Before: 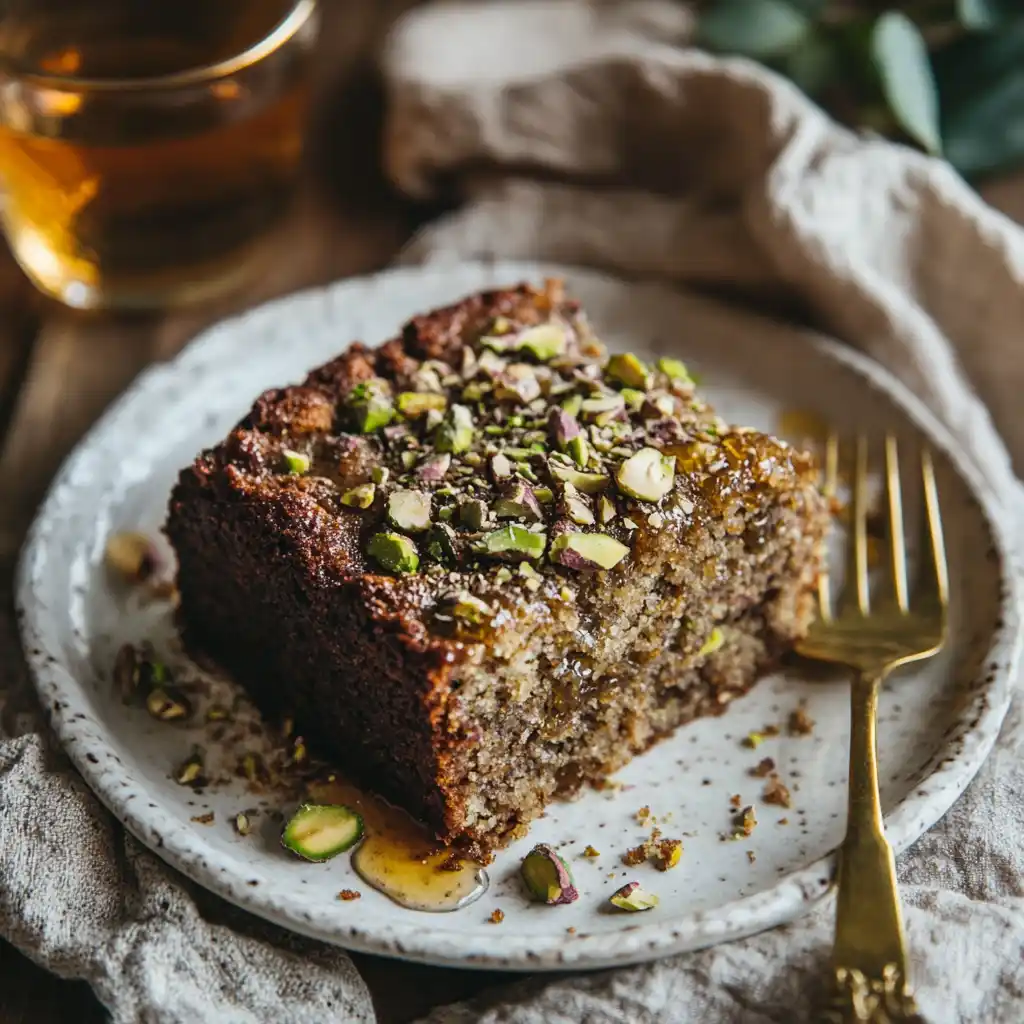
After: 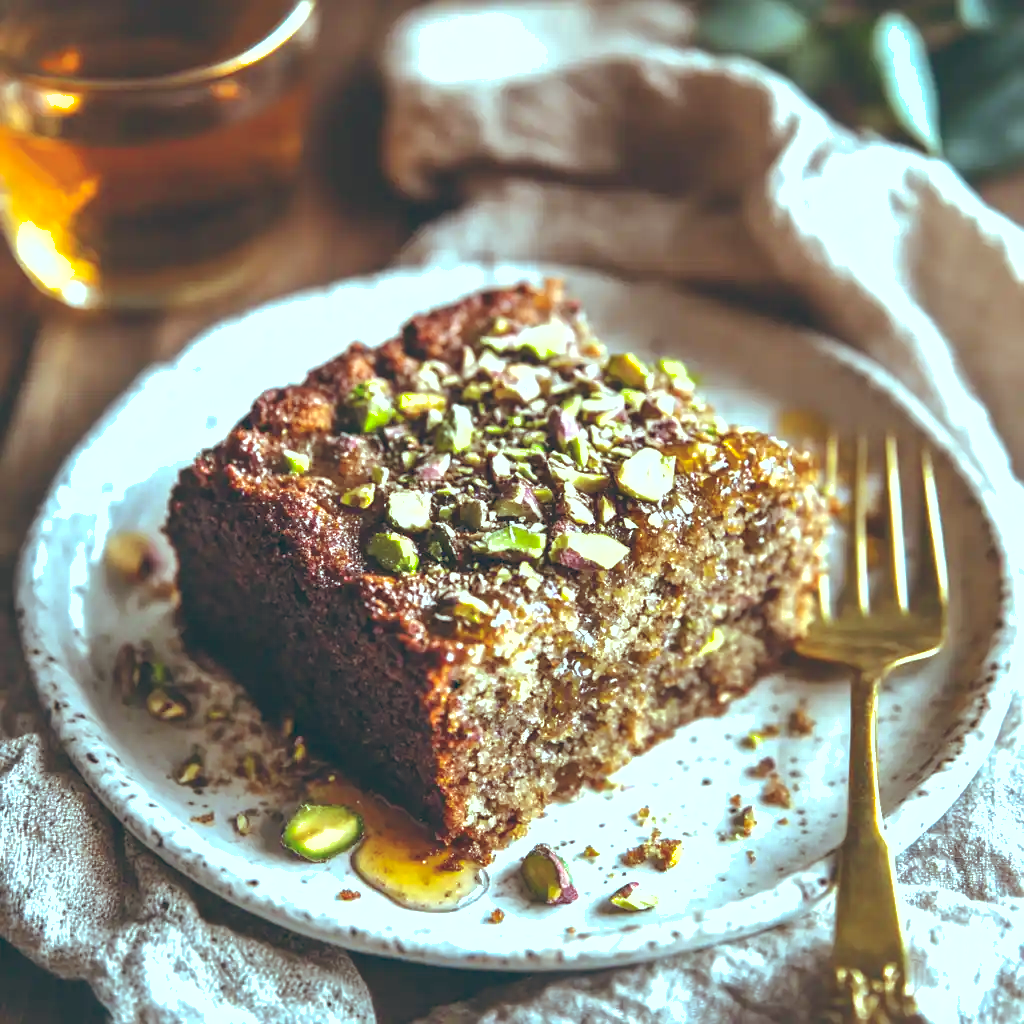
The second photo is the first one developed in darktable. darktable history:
shadows and highlights: on, module defaults
exposure: black level correction -0.002, exposure 1.115 EV, compensate highlight preservation false
color balance: lift [1.003, 0.993, 1.001, 1.007], gamma [1.018, 1.072, 0.959, 0.928], gain [0.974, 0.873, 1.031, 1.127]
